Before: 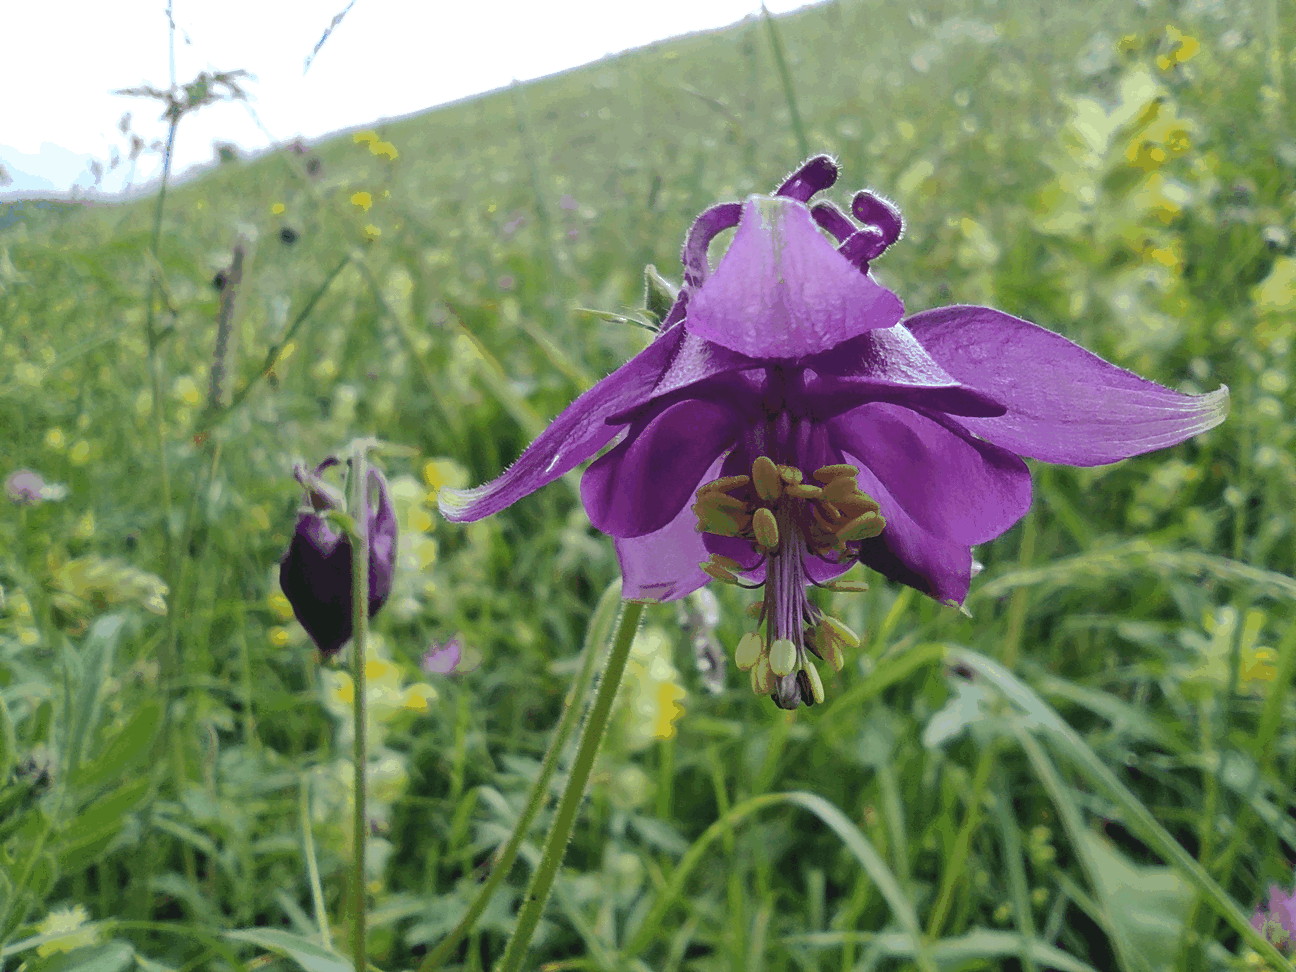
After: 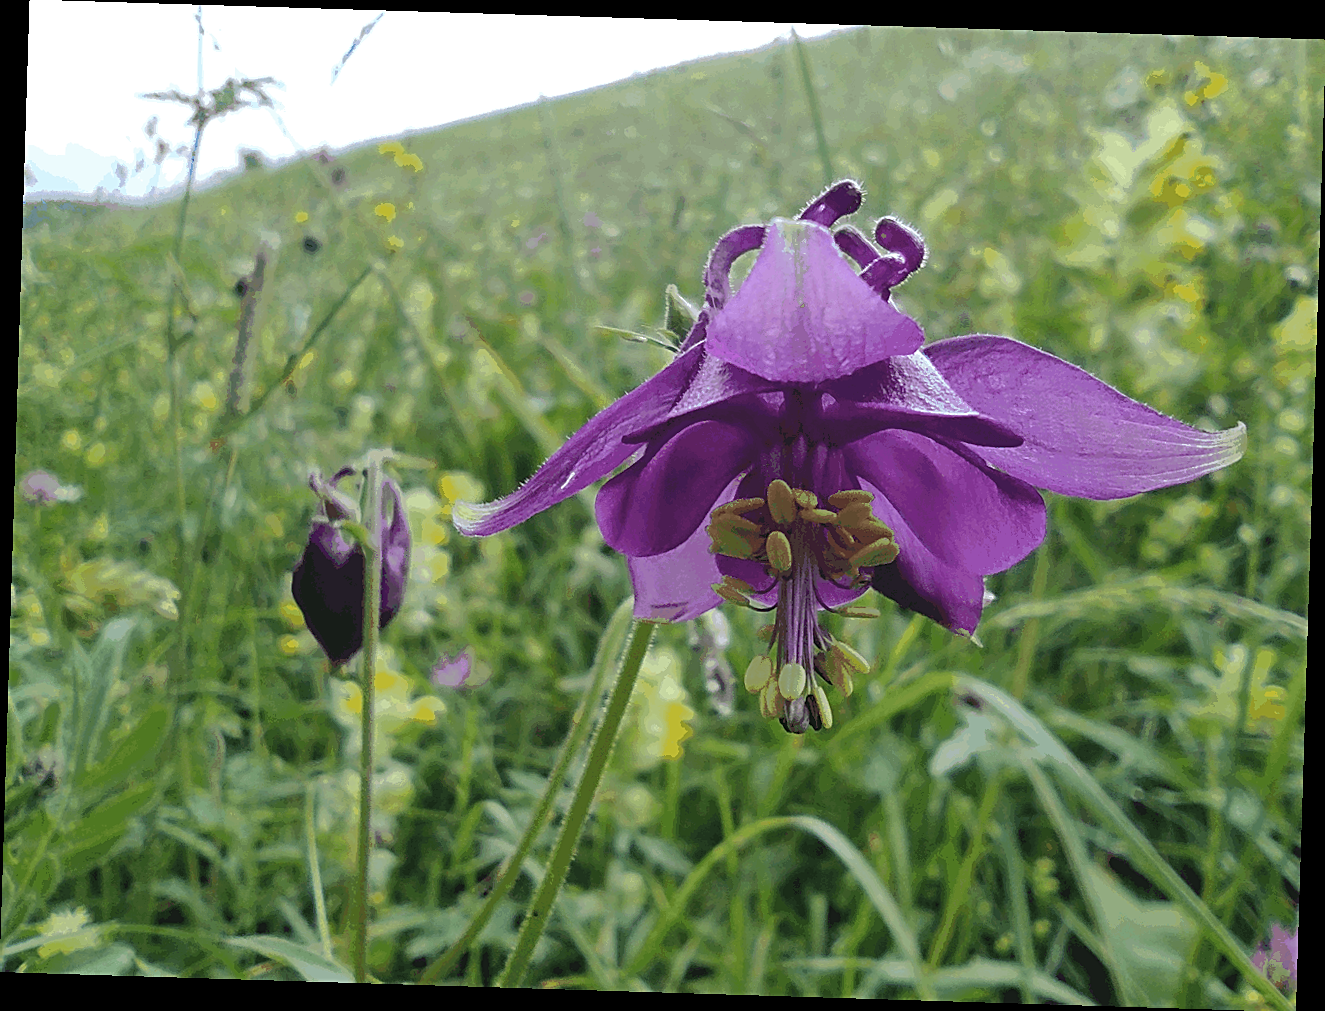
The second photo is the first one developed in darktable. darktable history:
crop and rotate: angle -1.77°
sharpen: amount 0.496
